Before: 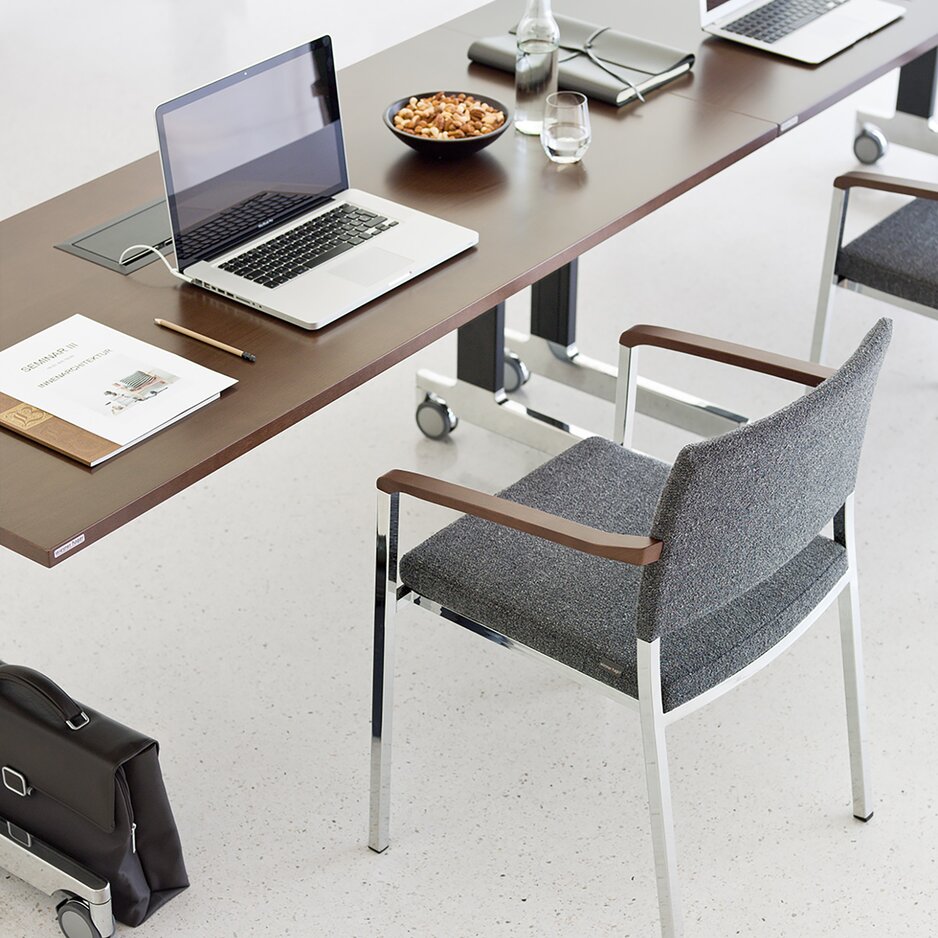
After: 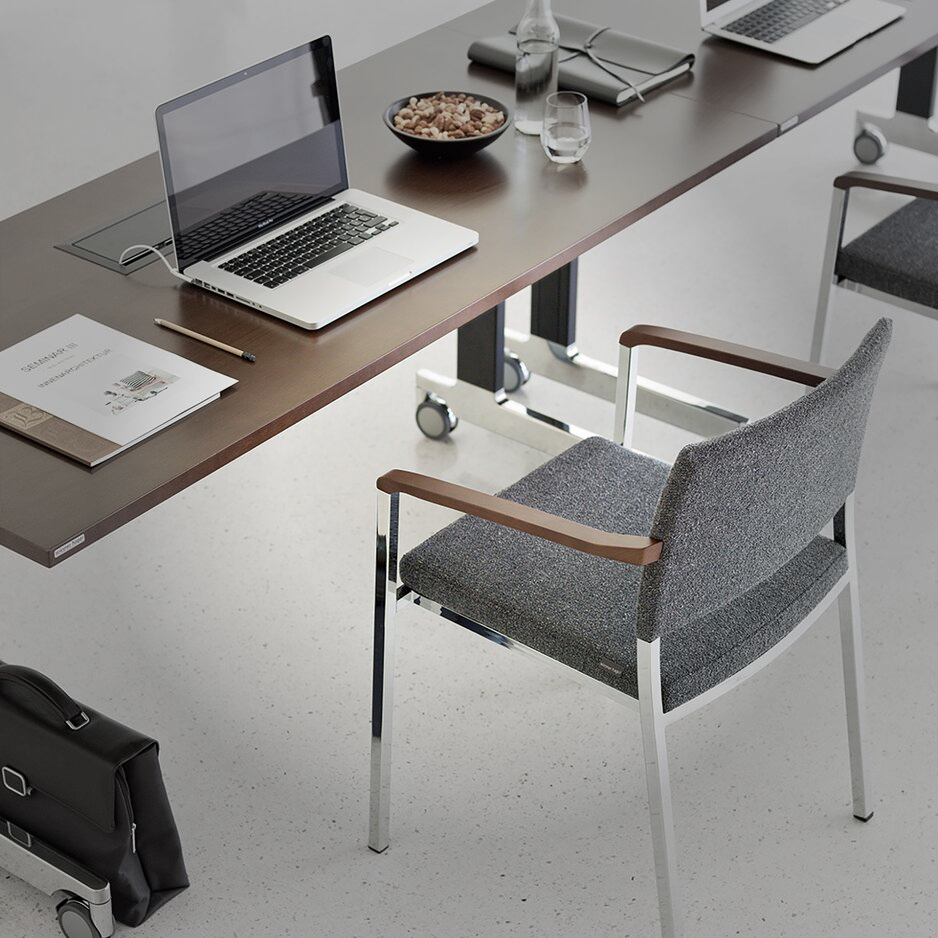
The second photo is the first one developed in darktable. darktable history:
white balance: red 1, blue 1
vignetting: fall-off start 40%, fall-off radius 40%
